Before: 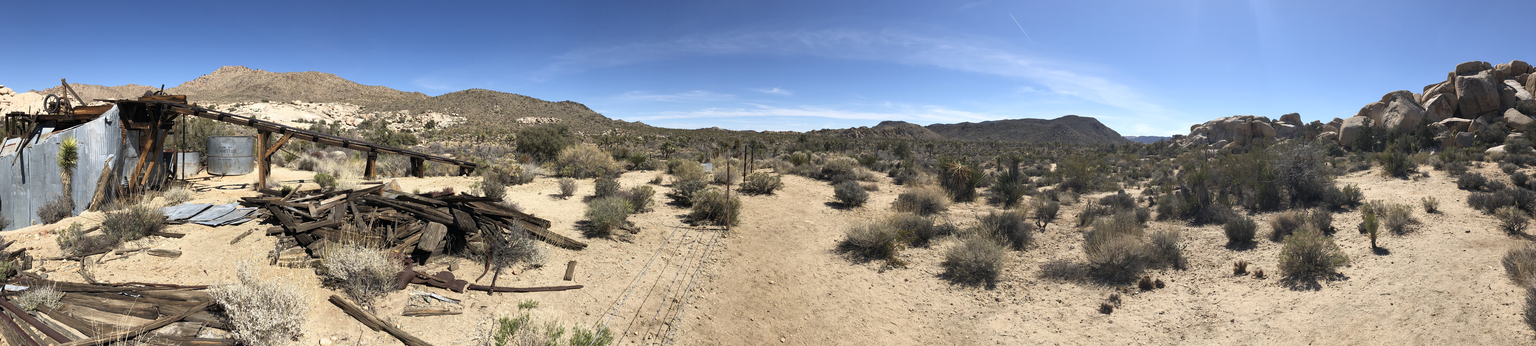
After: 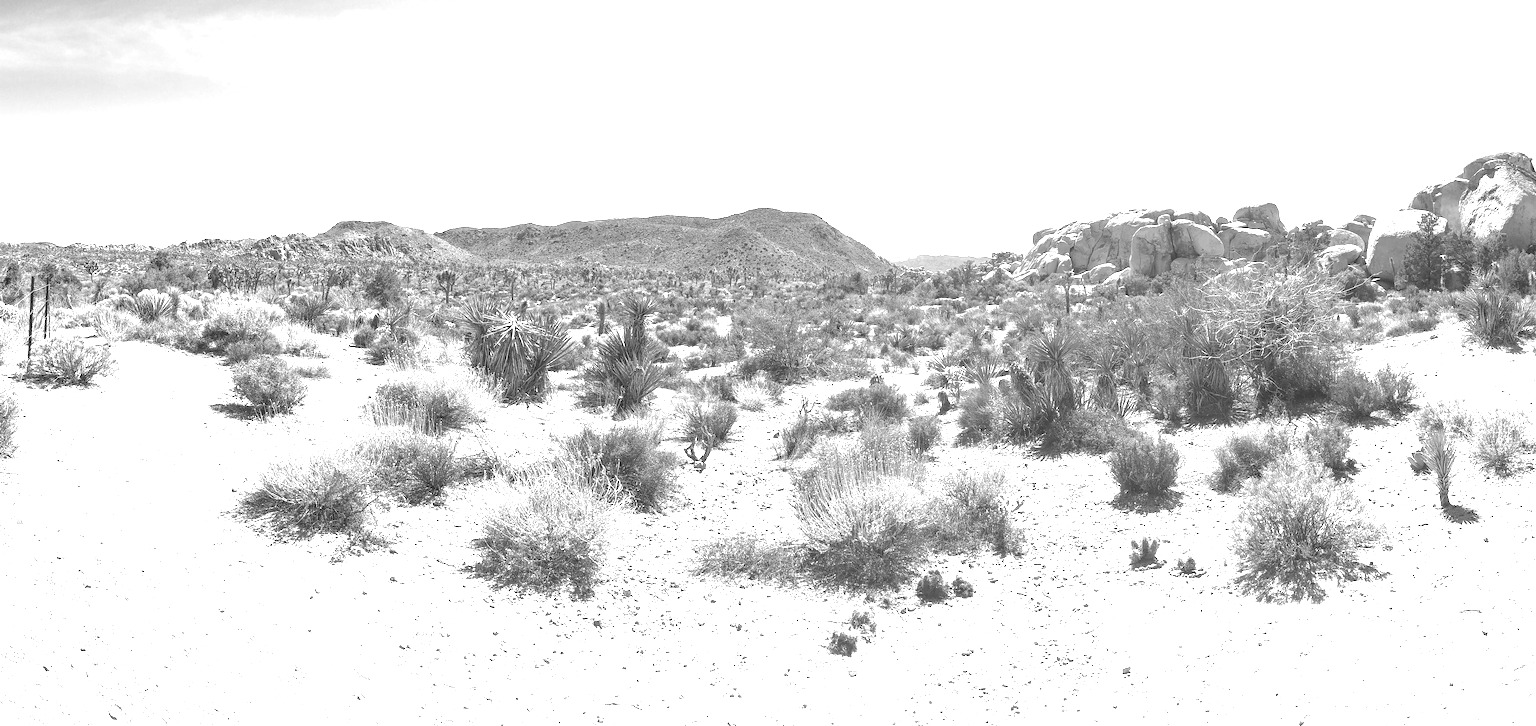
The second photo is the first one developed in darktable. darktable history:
local contrast: on, module defaults
monochrome: a -71.75, b 75.82
exposure: exposure 2.207 EV, compensate highlight preservation false
crop: left 47.628%, top 6.643%, right 7.874%
